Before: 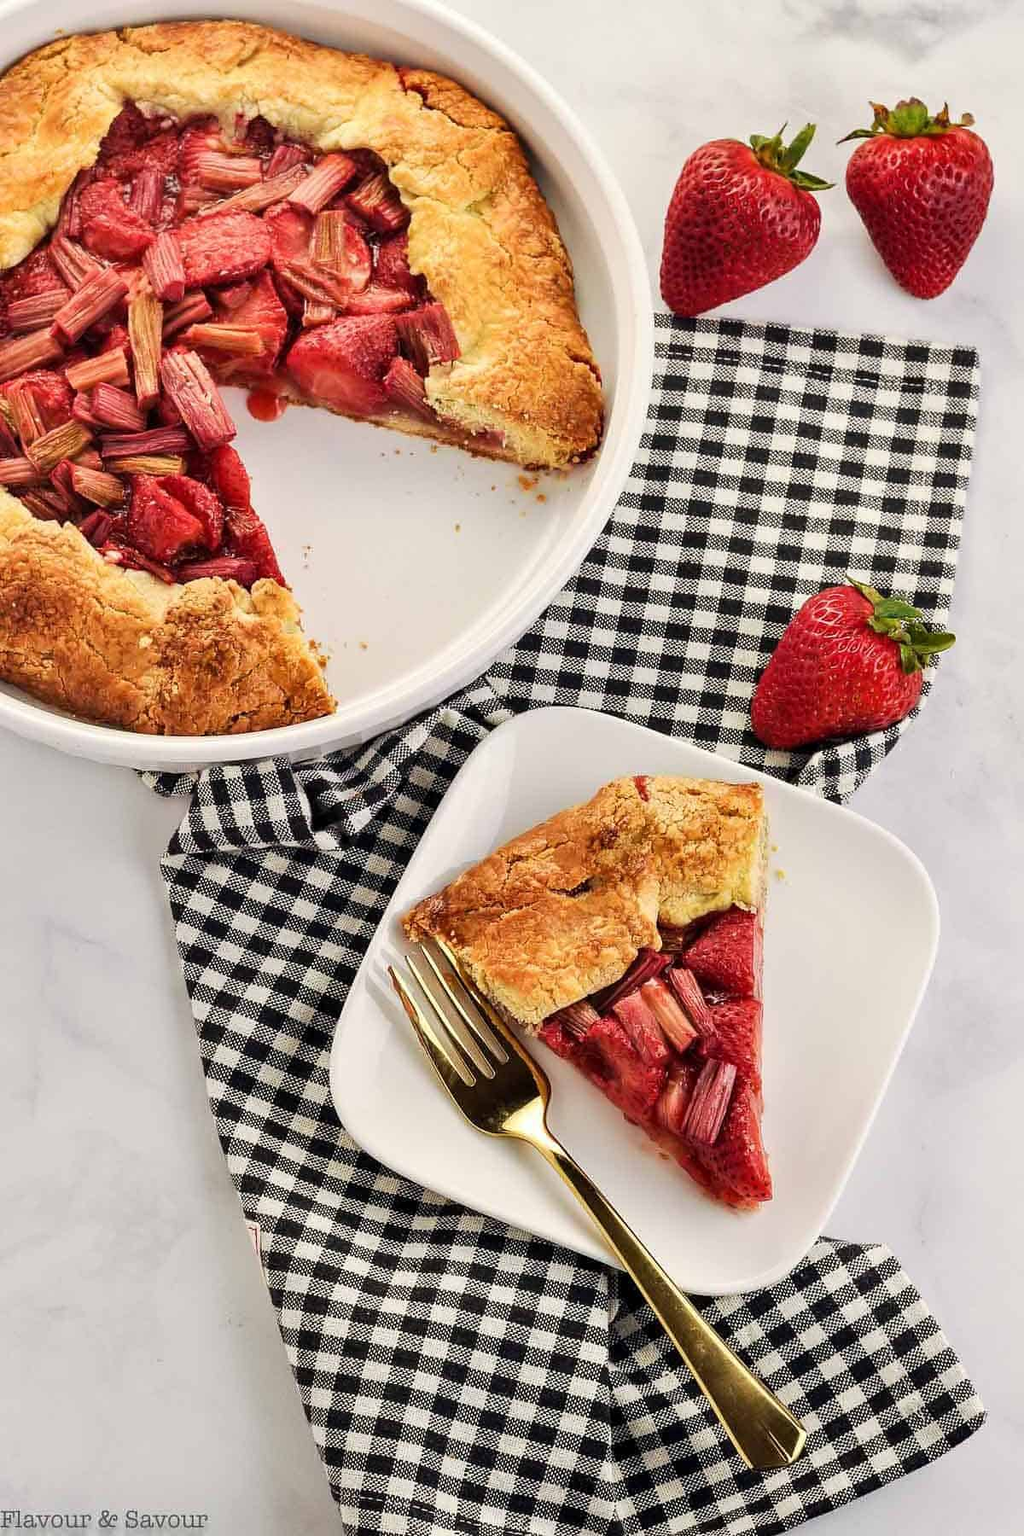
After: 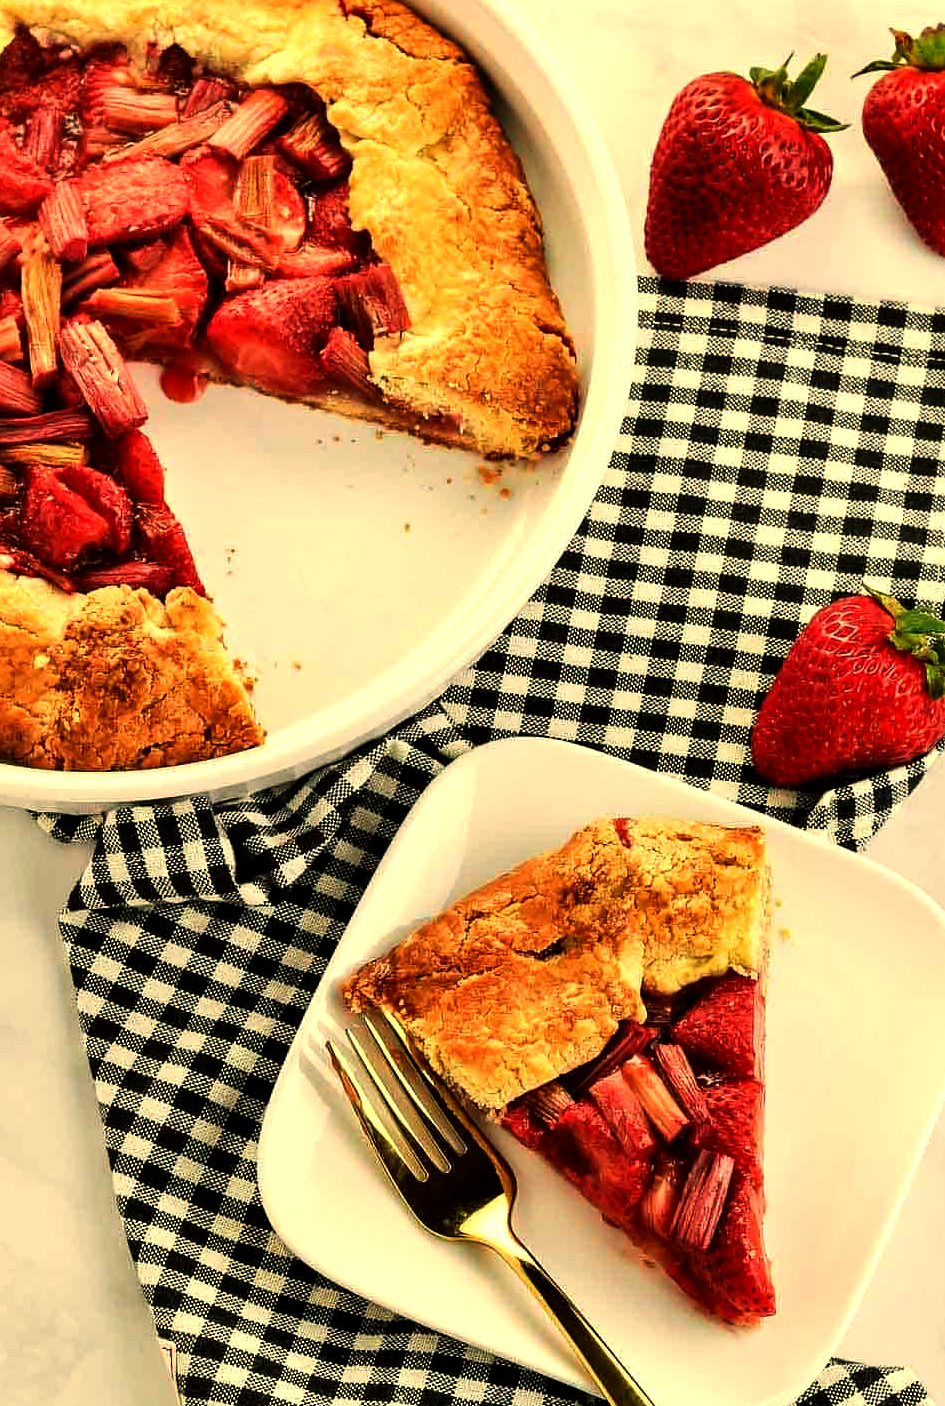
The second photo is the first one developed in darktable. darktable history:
color balance: mode lift, gamma, gain (sRGB), lift [1.014, 0.966, 0.918, 0.87], gamma [0.86, 0.734, 0.918, 0.976], gain [1.063, 1.13, 1.063, 0.86]
crop and rotate: left 10.77%, top 5.1%, right 10.41%, bottom 16.76%
